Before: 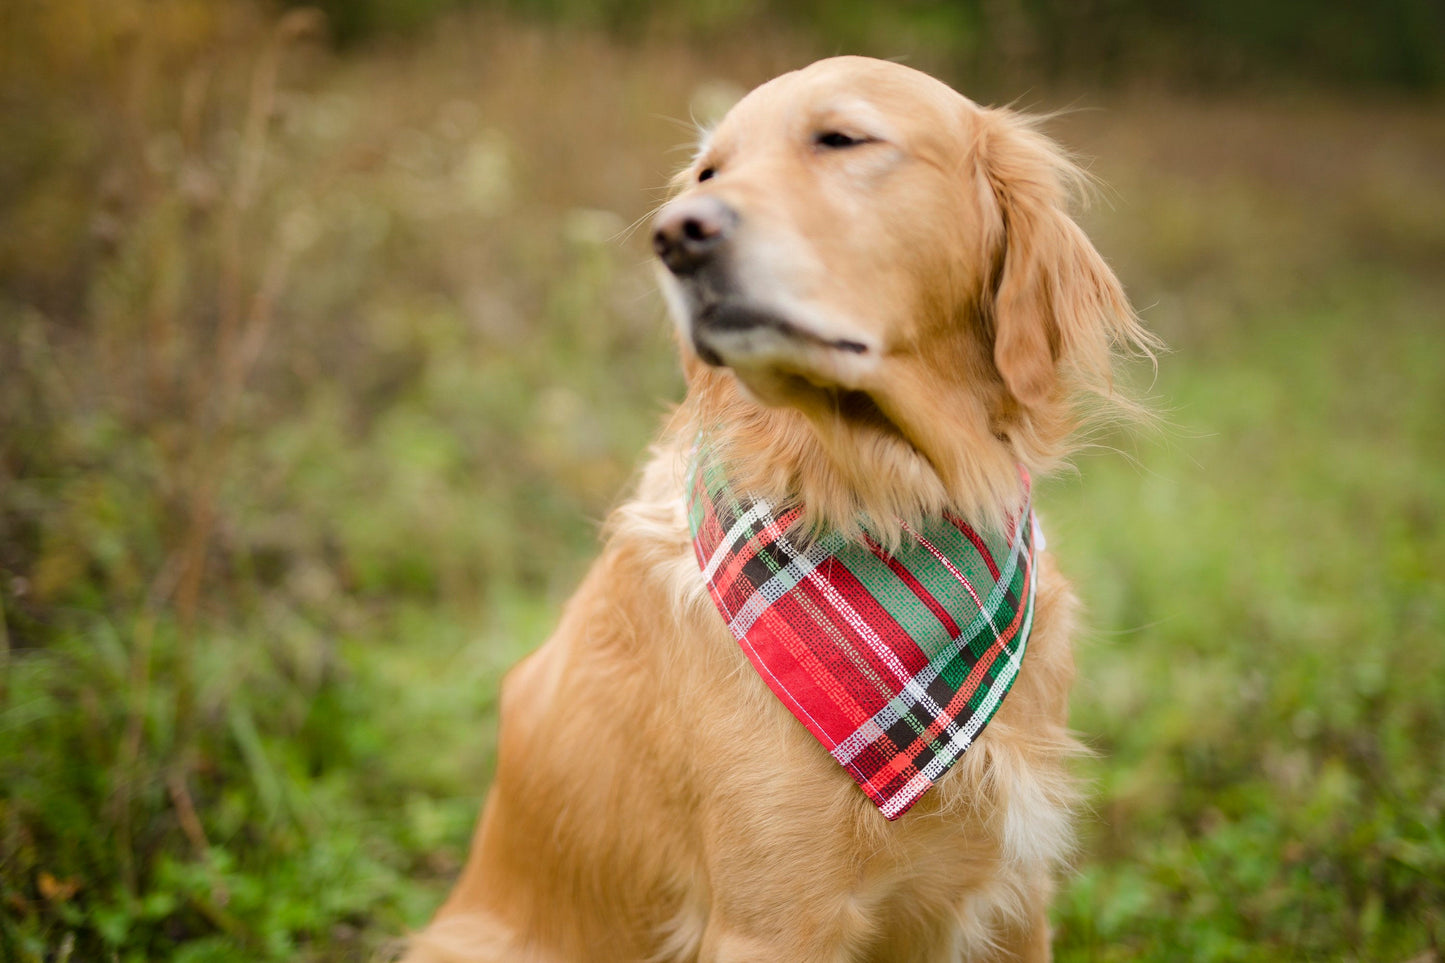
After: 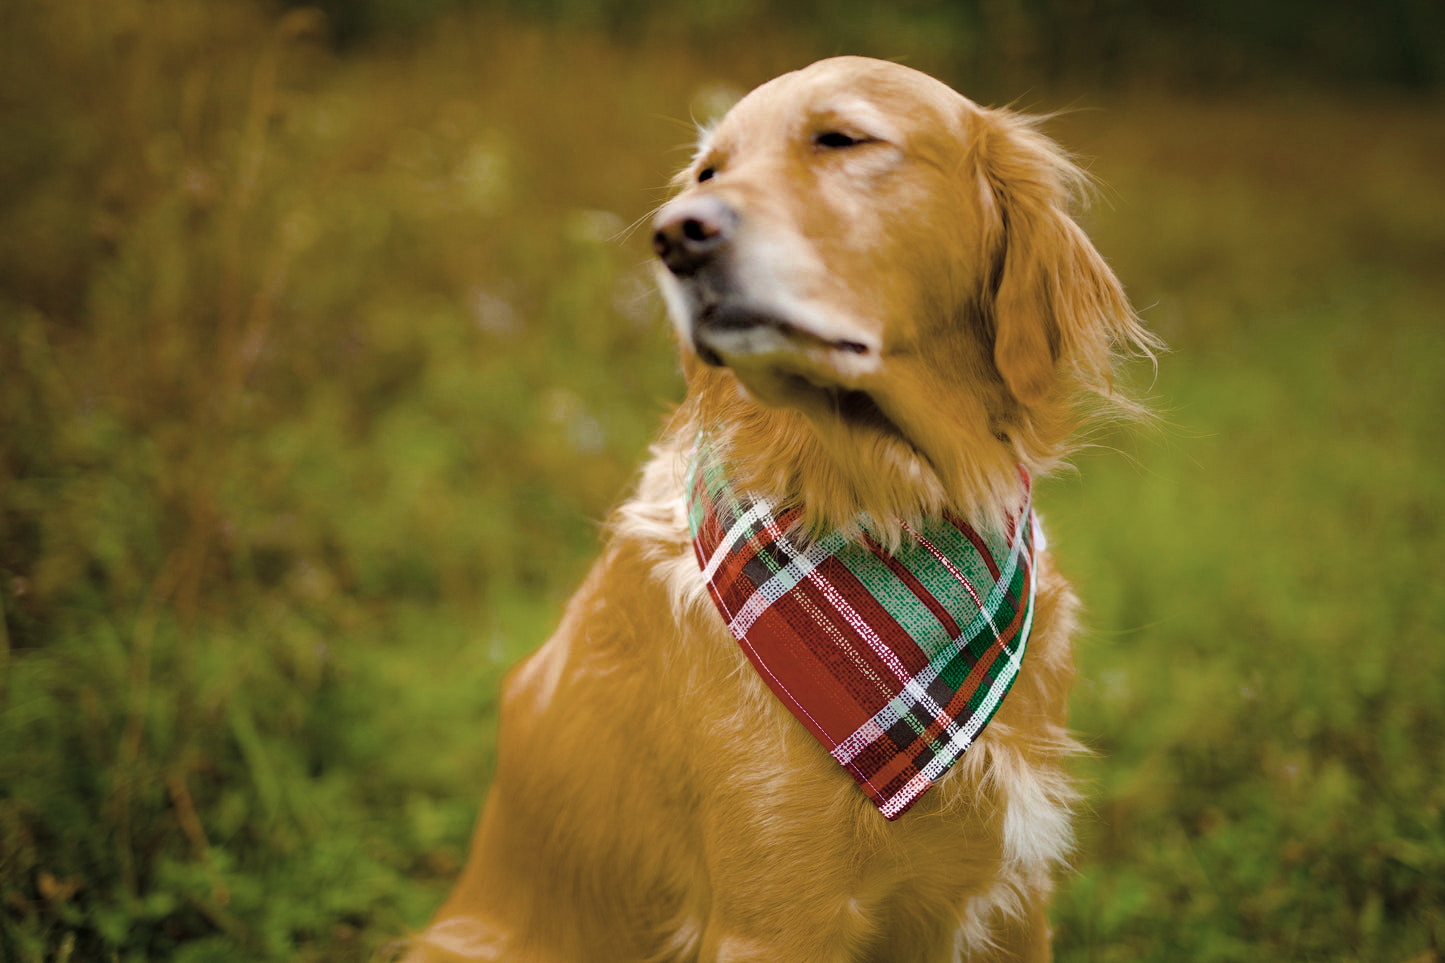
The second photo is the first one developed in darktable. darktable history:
color balance rgb: linear chroma grading › global chroma 24.346%, perceptual saturation grading › global saturation 41.843%, global vibrance -0.799%, saturation formula JzAzBz (2021)
color correction: highlights b* -0.052, saturation 0.571
haze removal: compatibility mode true, adaptive false
